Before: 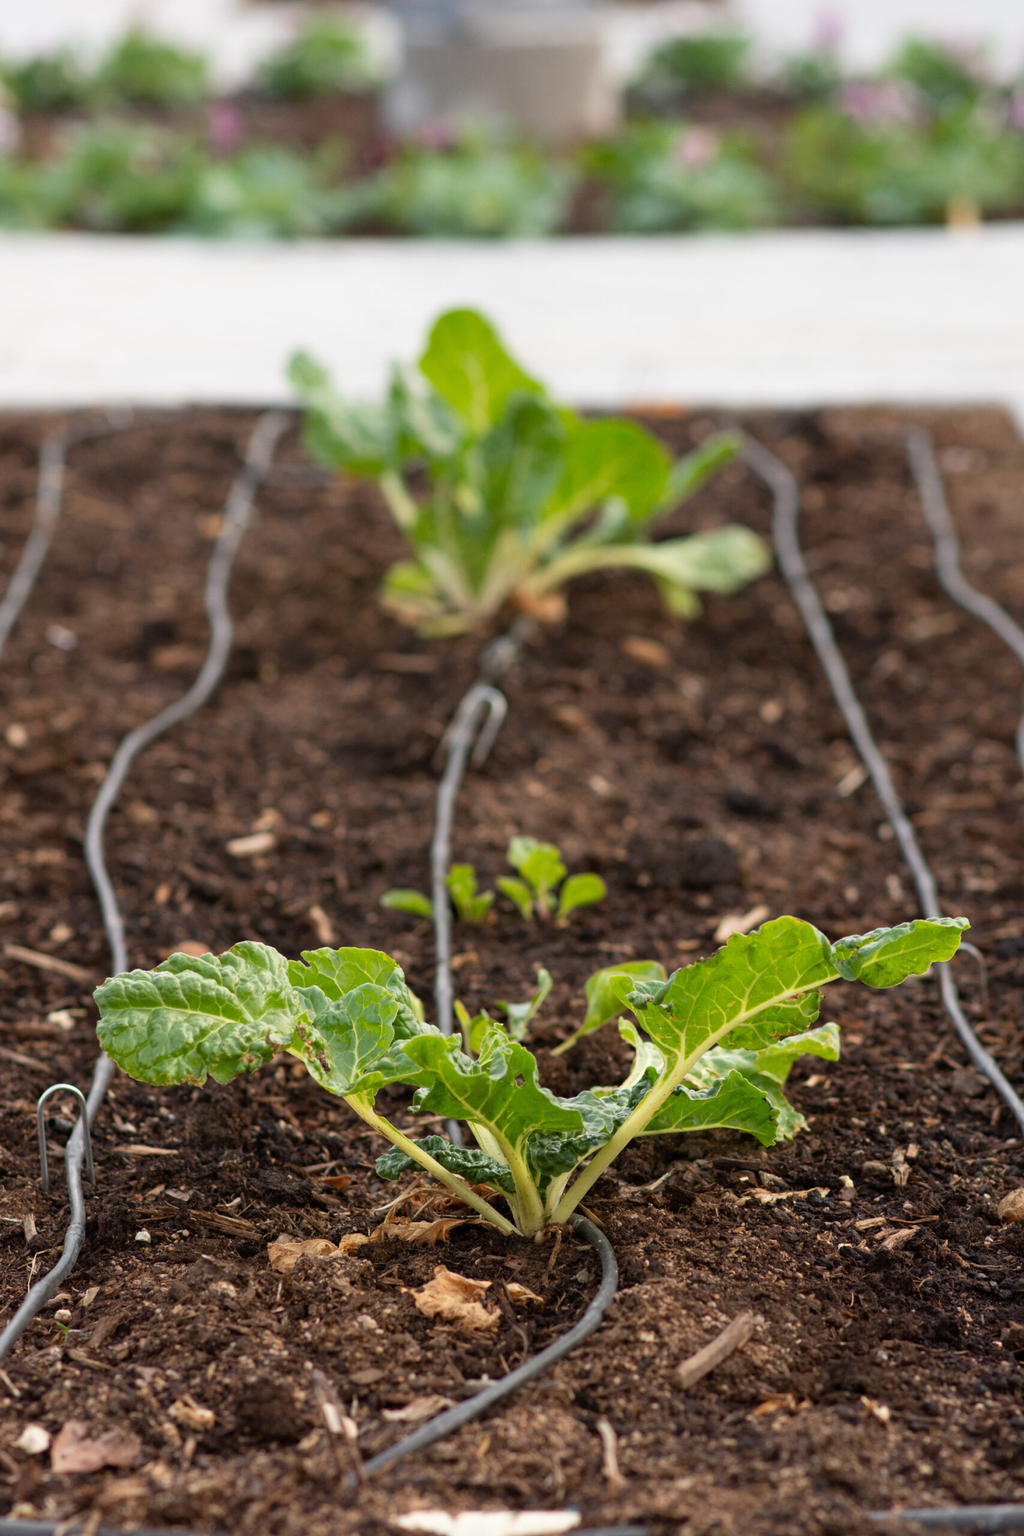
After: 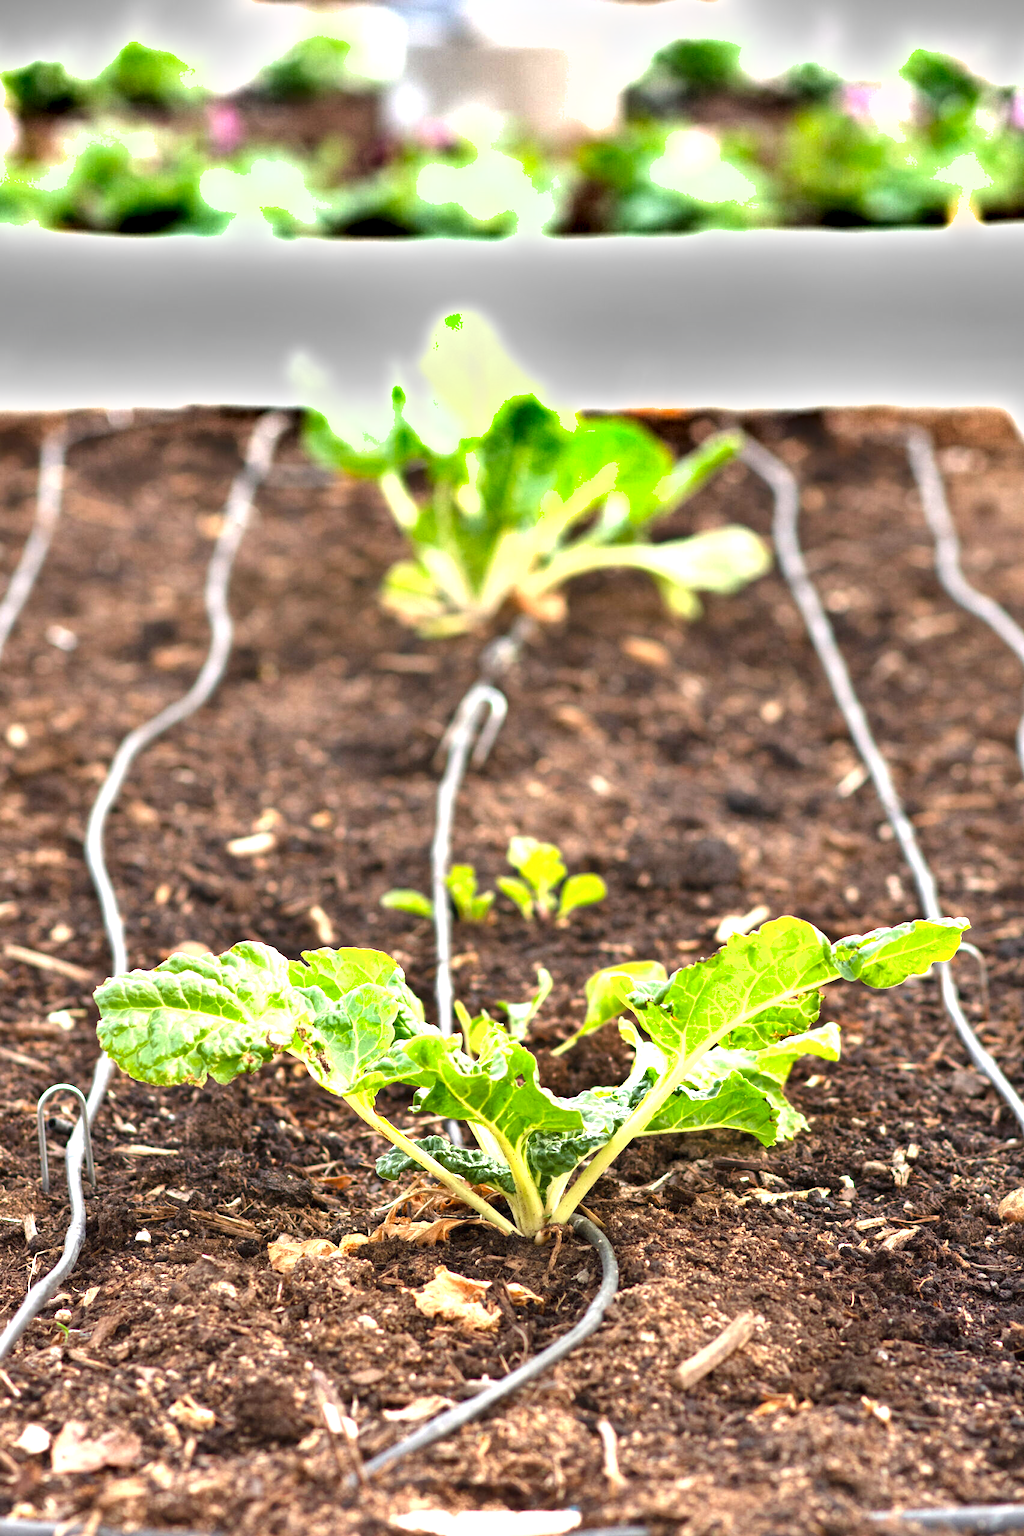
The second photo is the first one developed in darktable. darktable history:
shadows and highlights: soften with gaussian
exposure: black level correction 0, exposure 1.75 EV, compensate exposure bias true, compensate highlight preservation false
